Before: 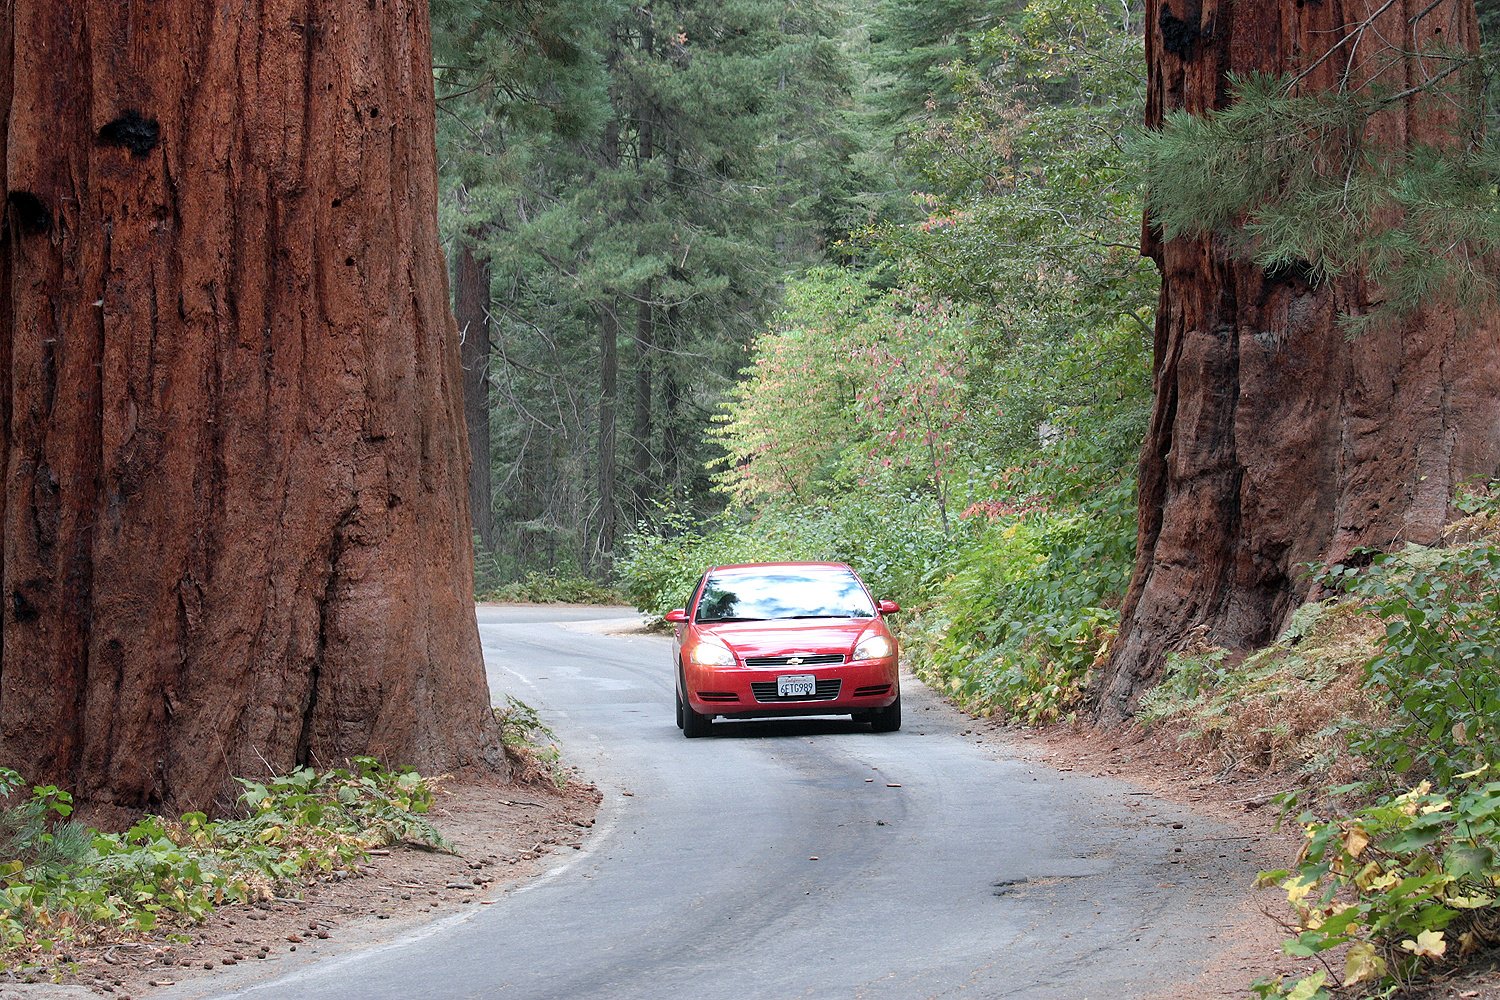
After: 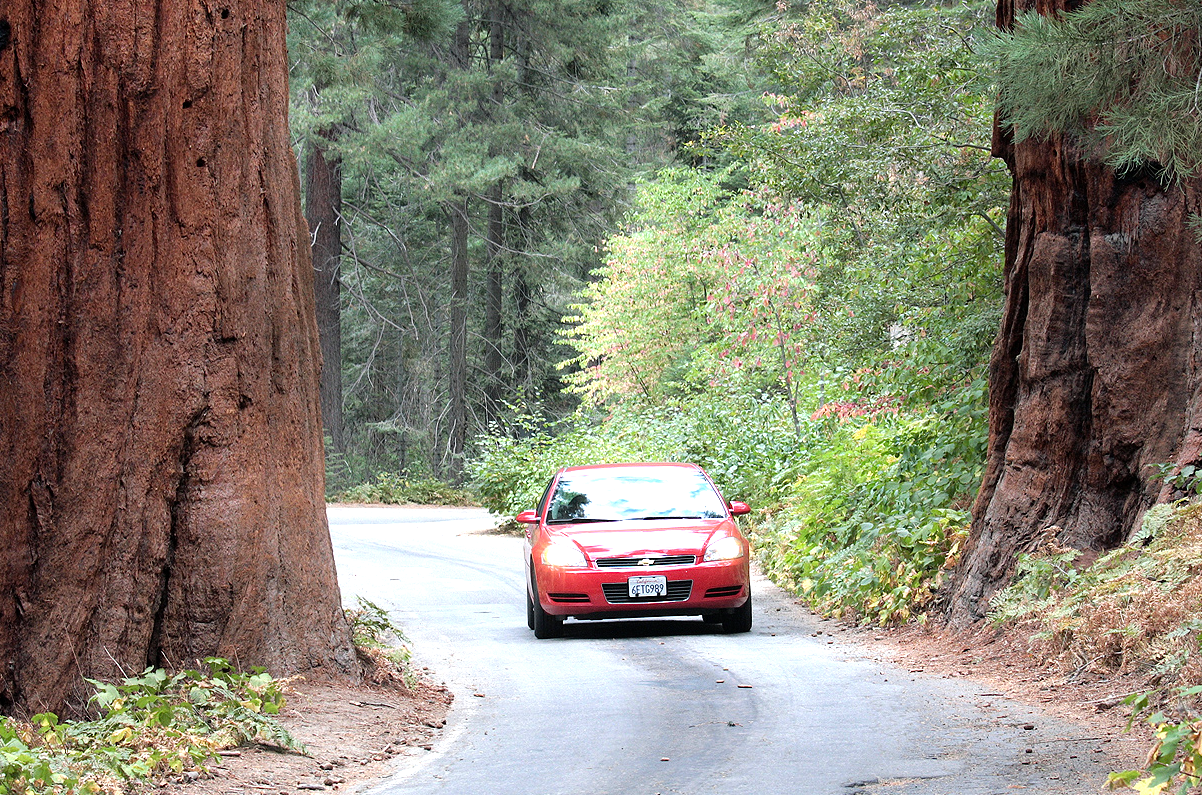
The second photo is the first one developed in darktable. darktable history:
crop and rotate: left 9.987%, top 9.934%, right 9.839%, bottom 10.508%
tone equalizer: -8 EV -0.771 EV, -7 EV -0.718 EV, -6 EV -0.622 EV, -5 EV -0.379 EV, -3 EV 0.397 EV, -2 EV 0.6 EV, -1 EV 0.686 EV, +0 EV 0.758 EV, mask exposure compensation -0.507 EV
